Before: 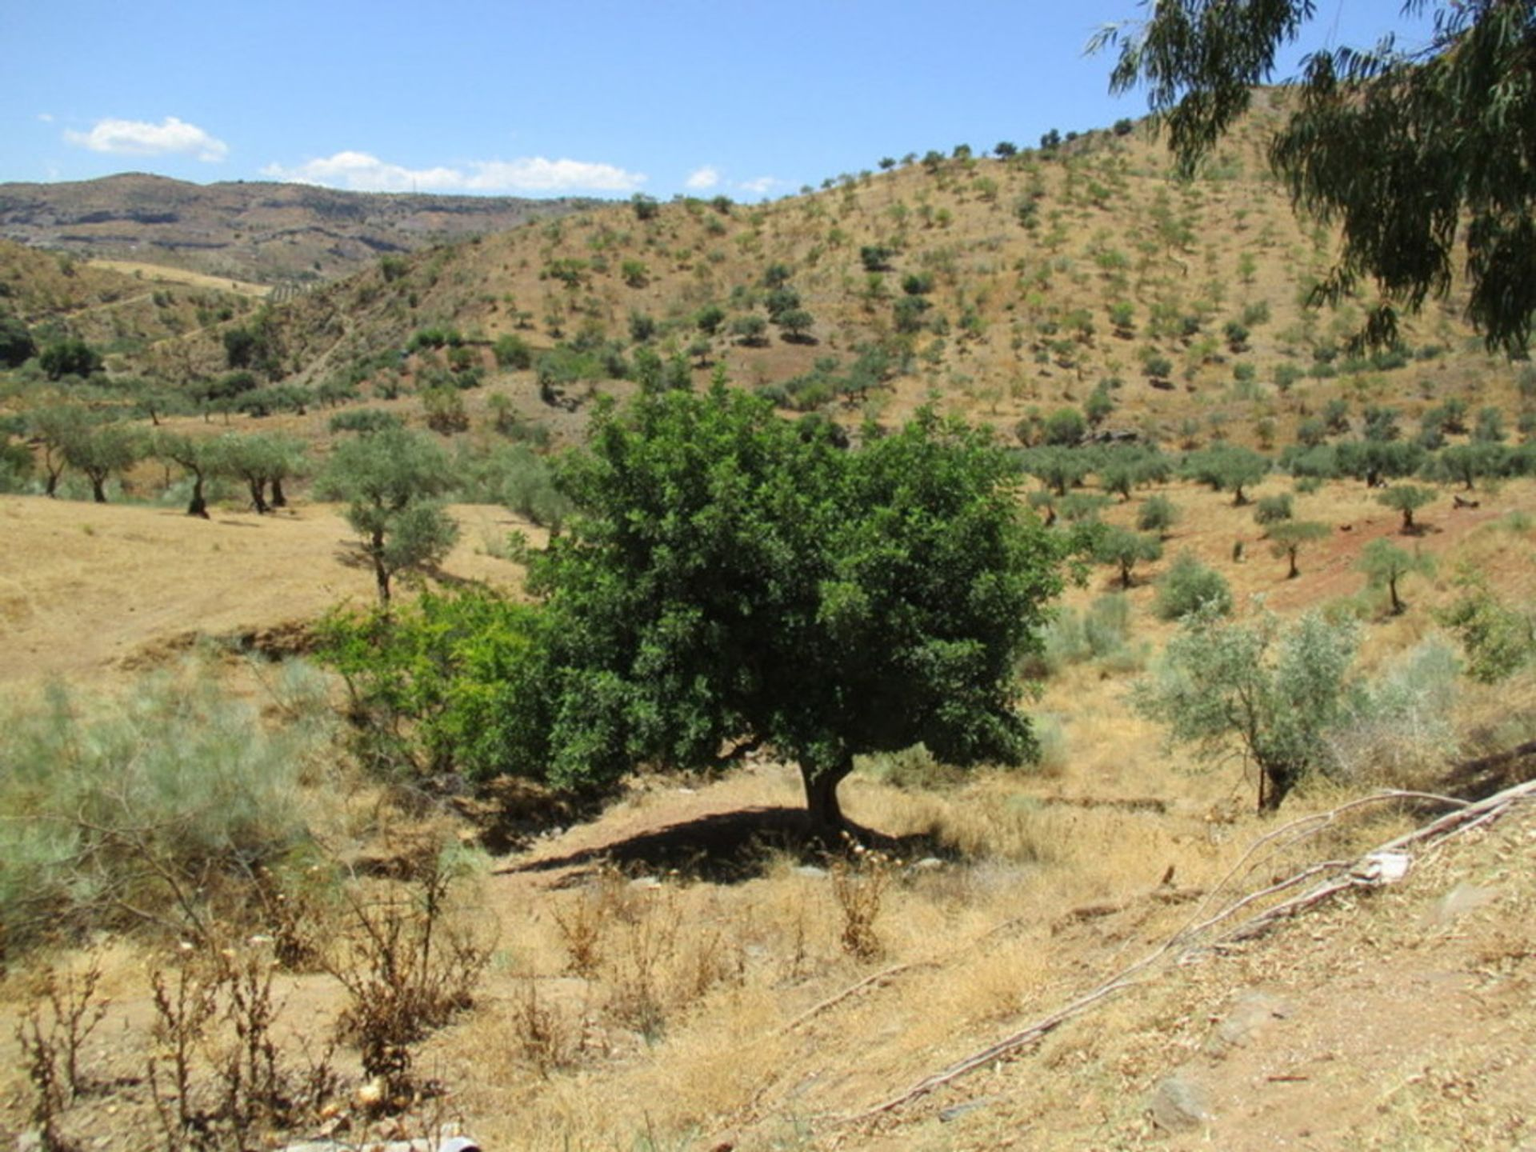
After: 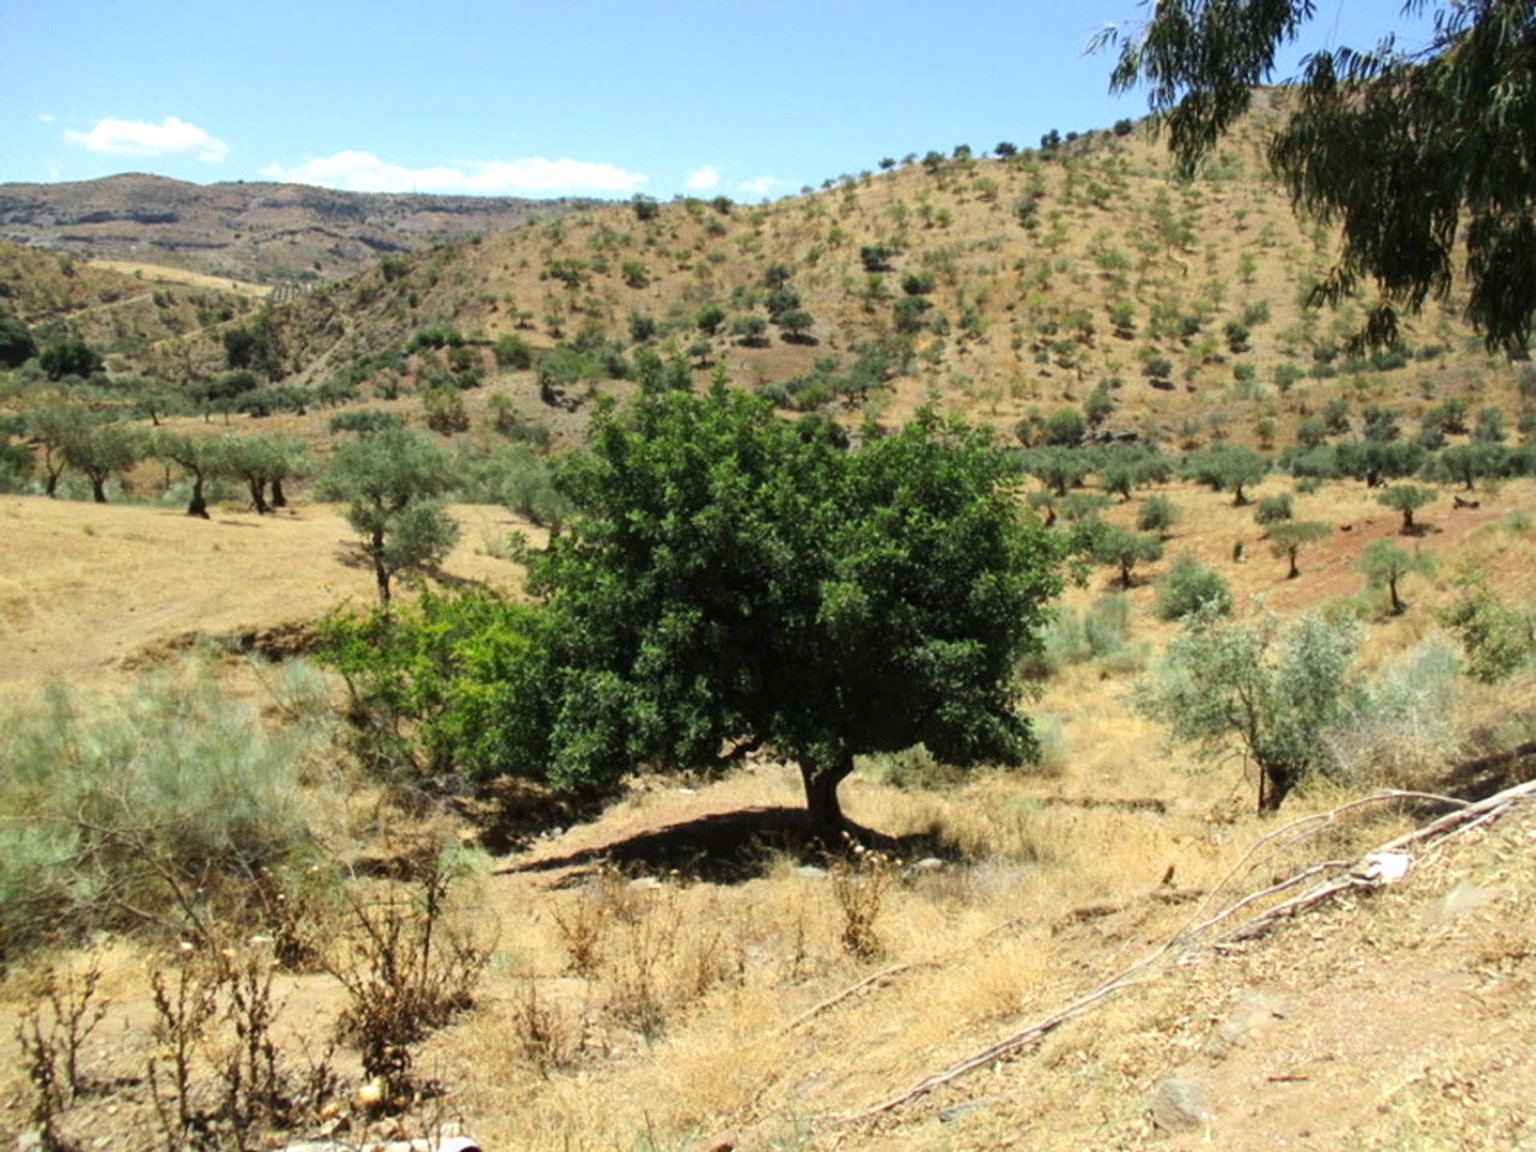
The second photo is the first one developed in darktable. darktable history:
base curve: curves: ch0 [(0, 0) (0.989, 0.992)], preserve colors none
tone equalizer: -8 EV -0.417 EV, -7 EV -0.389 EV, -6 EV -0.333 EV, -5 EV -0.222 EV, -3 EV 0.222 EV, -2 EV 0.333 EV, -1 EV 0.389 EV, +0 EV 0.417 EV, edges refinement/feathering 500, mask exposure compensation -1.57 EV, preserve details no
